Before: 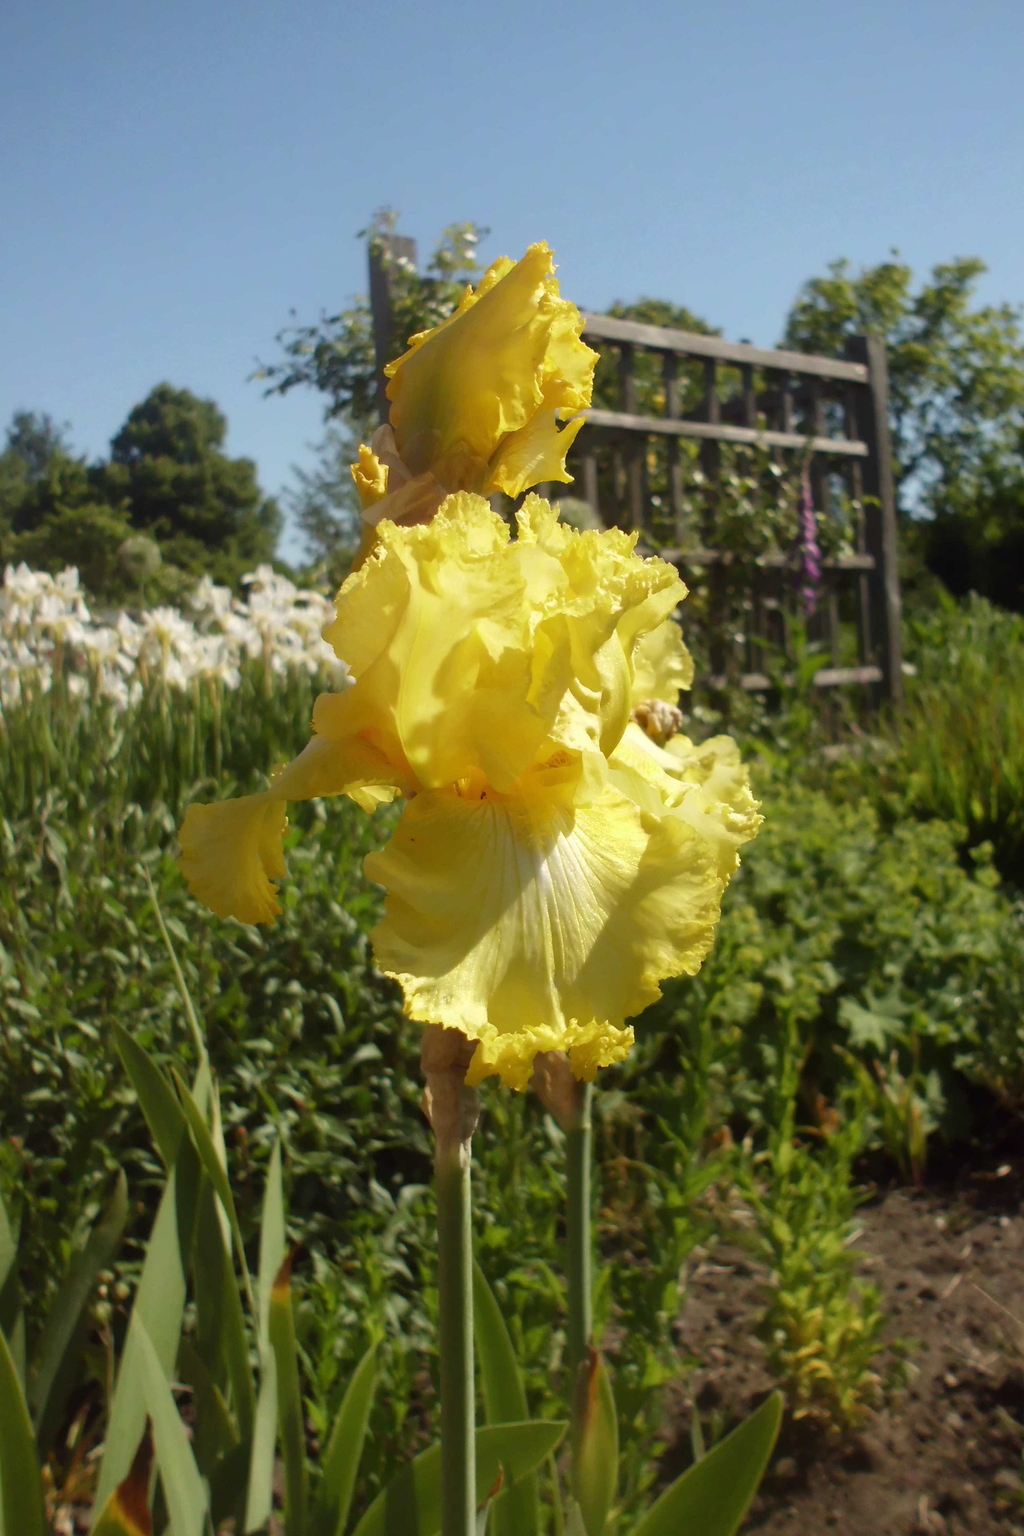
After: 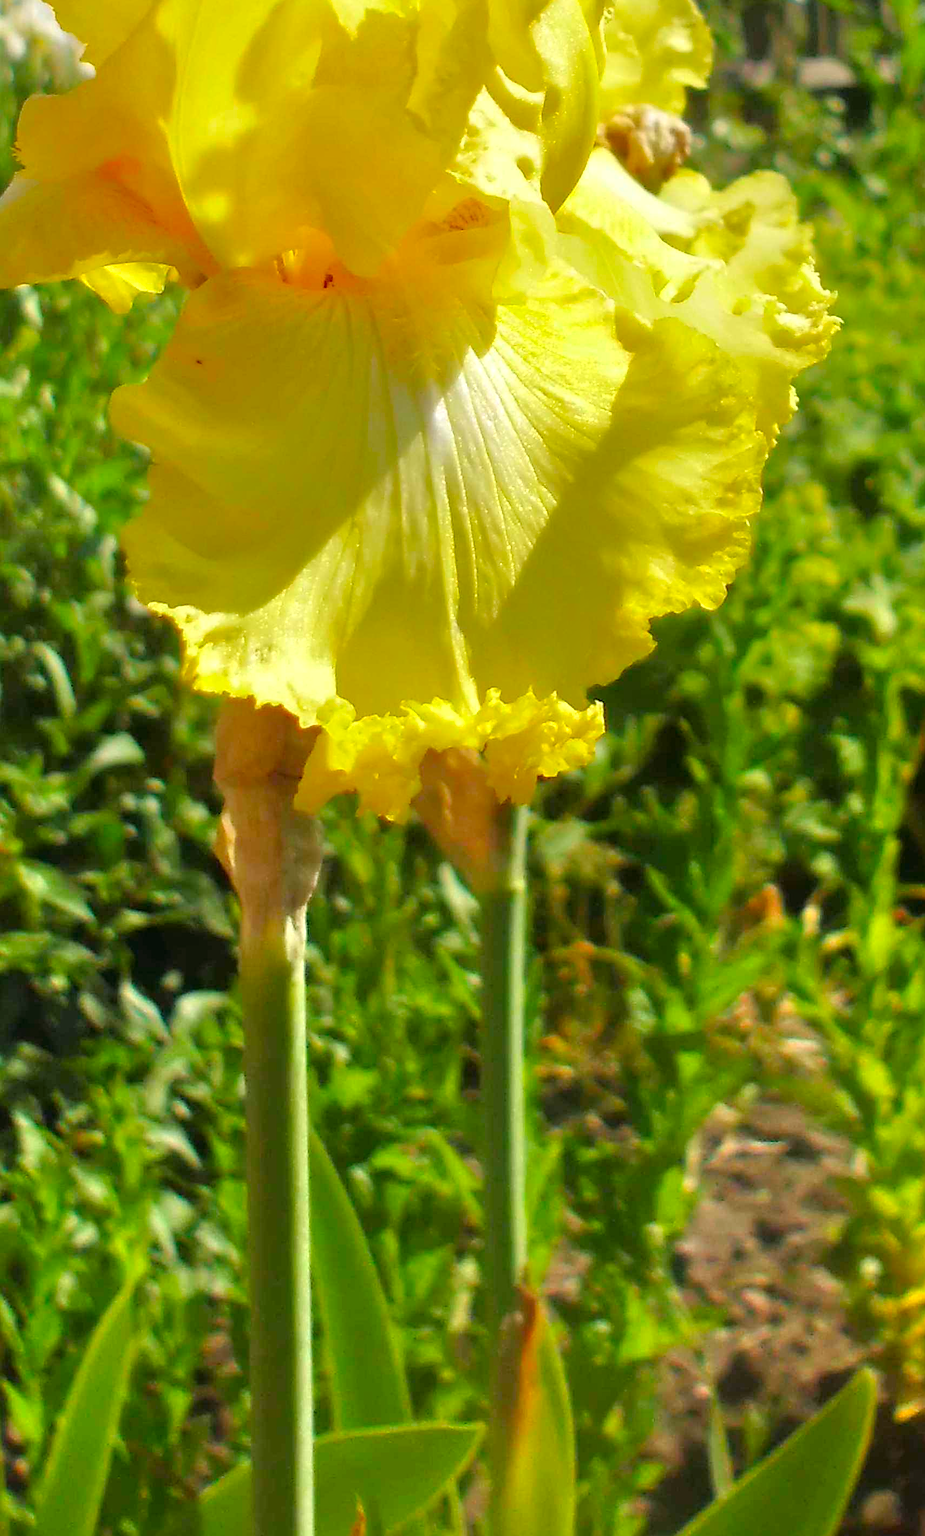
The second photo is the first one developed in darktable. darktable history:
crop: left 29.672%, top 41.786%, right 20.851%, bottom 3.487%
exposure: compensate highlight preservation false
tone equalizer: -7 EV 0.15 EV, -6 EV 0.6 EV, -5 EV 1.15 EV, -4 EV 1.33 EV, -3 EV 1.15 EV, -2 EV 0.6 EV, -1 EV 0.15 EV, mask exposure compensation -0.5 EV
color correction: highlights a* -7.33, highlights b* 1.26, shadows a* -3.55, saturation 1.4
white balance: red 1.05, blue 1.072
sharpen: on, module defaults
tone curve: curves: ch0 [(0, 0) (0.003, 0.003) (0.011, 0.011) (0.025, 0.025) (0.044, 0.044) (0.069, 0.068) (0.1, 0.098) (0.136, 0.134) (0.177, 0.175) (0.224, 0.221) (0.277, 0.273) (0.335, 0.331) (0.399, 0.394) (0.468, 0.462) (0.543, 0.543) (0.623, 0.623) (0.709, 0.709) (0.801, 0.801) (0.898, 0.898) (1, 1)], preserve colors none
